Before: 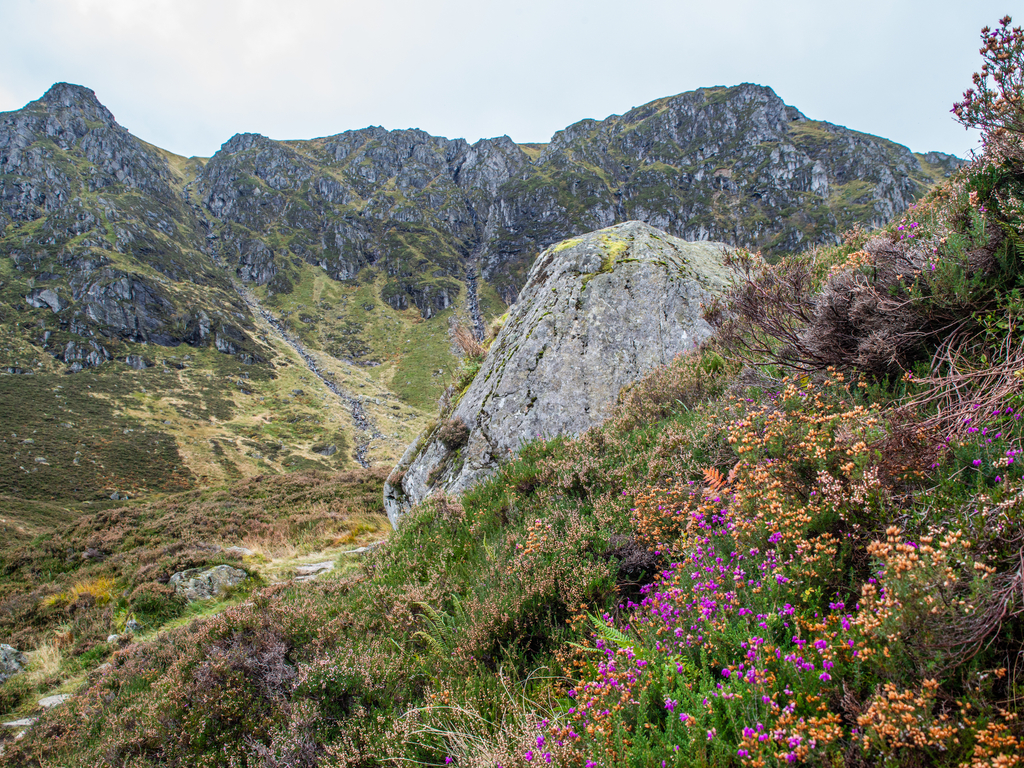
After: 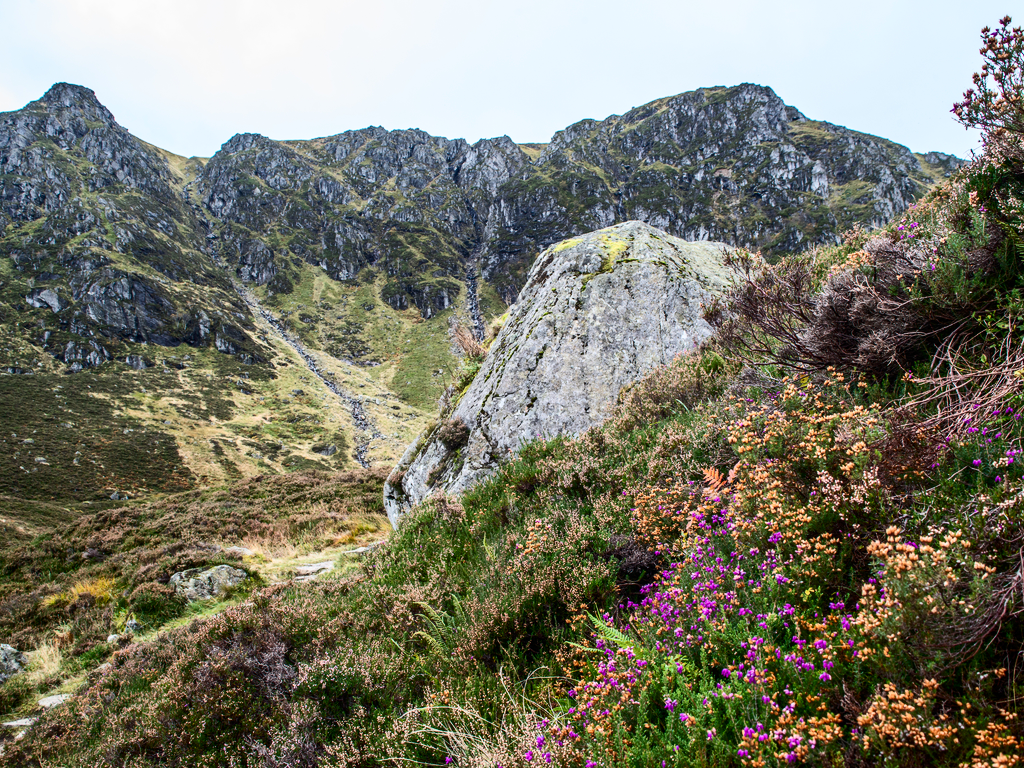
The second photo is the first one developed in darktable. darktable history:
contrast brightness saturation: contrast 0.272
